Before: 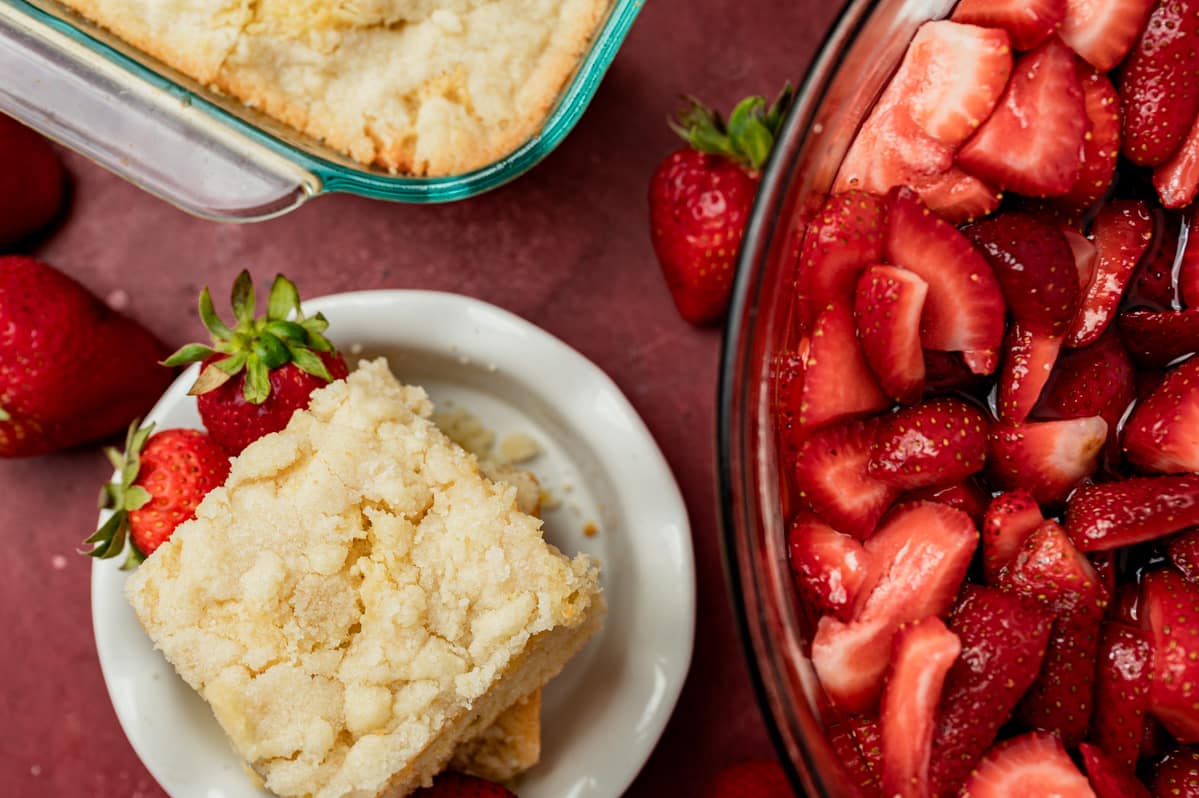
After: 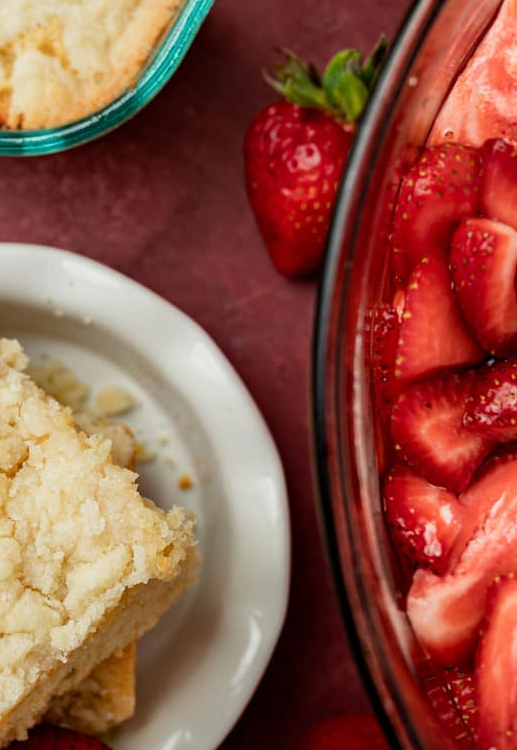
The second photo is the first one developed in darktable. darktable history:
crop: left 33.849%, top 6%, right 22.956%
shadows and highlights: shadows 2.3, highlights -16.61, soften with gaussian
